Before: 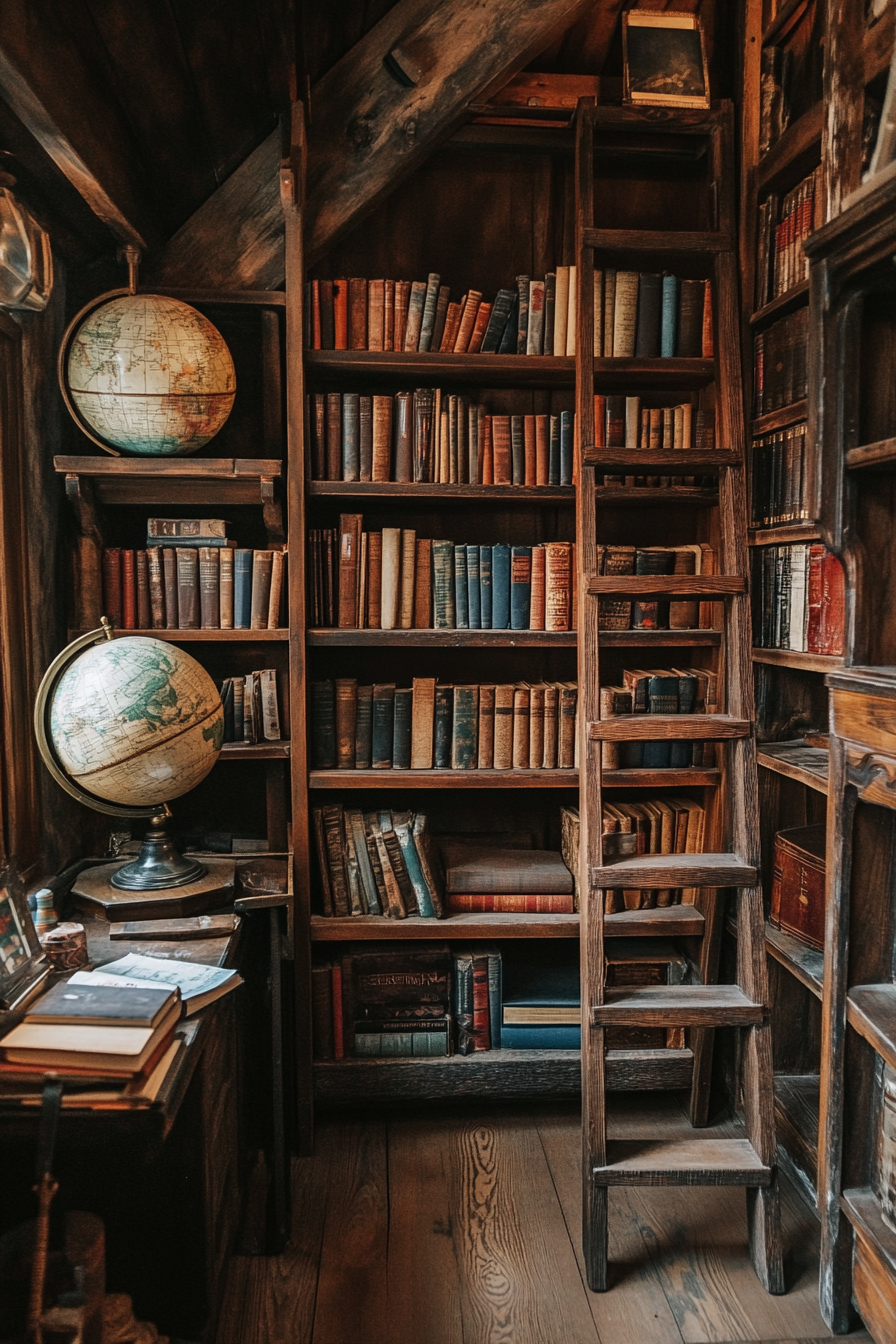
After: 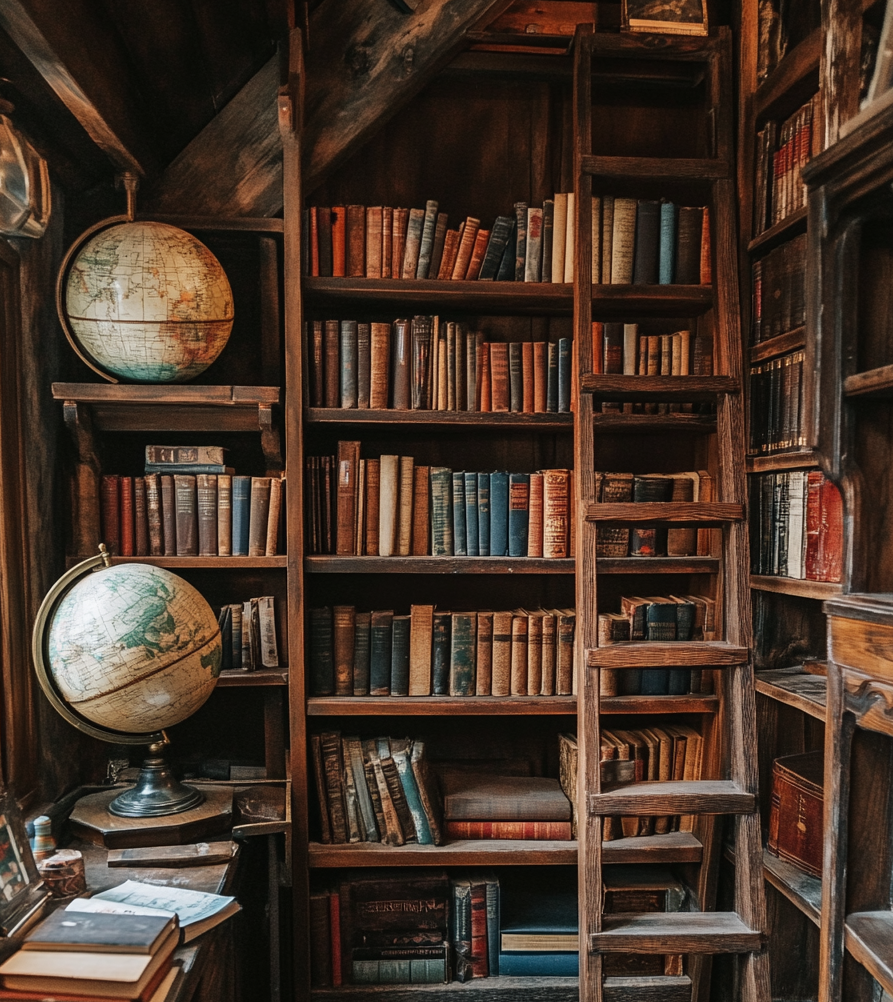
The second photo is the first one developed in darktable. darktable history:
crop: left 0.297%, top 5.481%, bottom 19.933%
